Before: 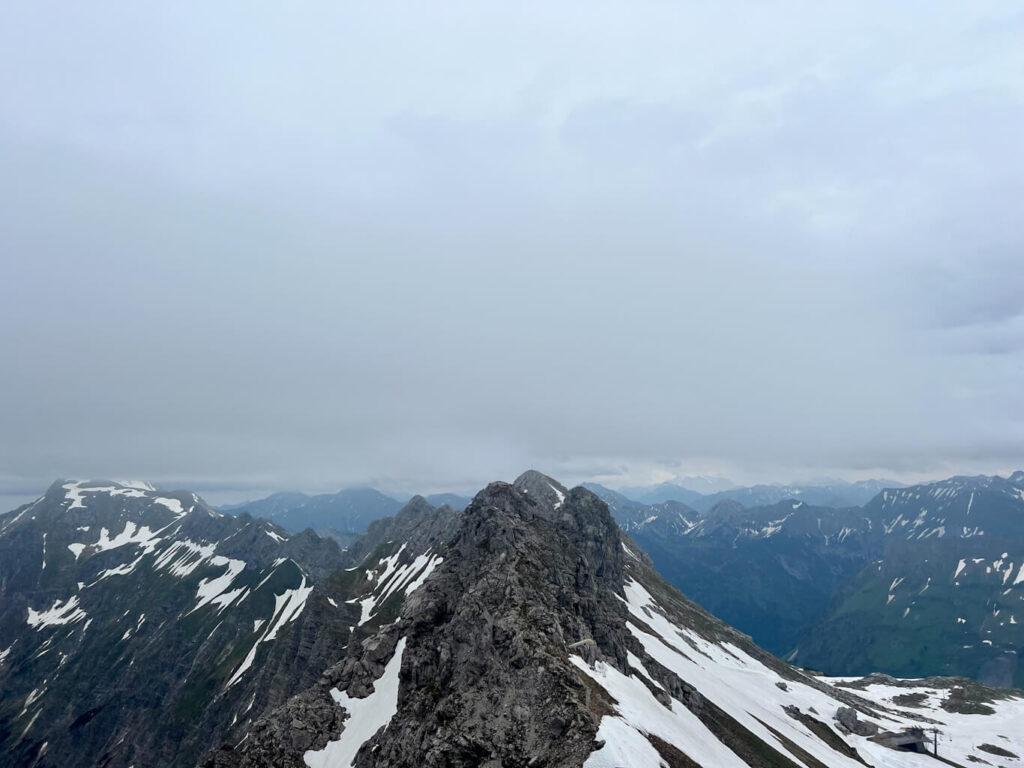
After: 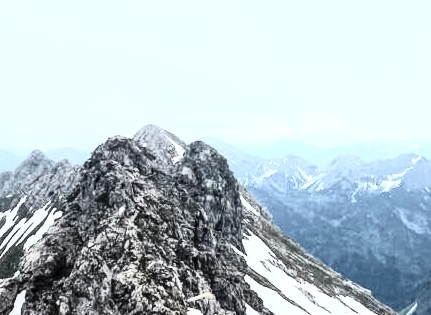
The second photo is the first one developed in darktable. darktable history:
crop: left 37.221%, top 45.169%, right 20.63%, bottom 13.777%
rgb curve: curves: ch0 [(0, 0) (0.21, 0.15) (0.24, 0.21) (0.5, 0.75) (0.75, 0.96) (0.89, 0.99) (1, 1)]; ch1 [(0, 0.02) (0.21, 0.13) (0.25, 0.2) (0.5, 0.67) (0.75, 0.9) (0.89, 0.97) (1, 1)]; ch2 [(0, 0.02) (0.21, 0.13) (0.25, 0.2) (0.5, 0.67) (0.75, 0.9) (0.89, 0.97) (1, 1)], compensate middle gray true
tone equalizer: -8 EV 0.25 EV, -7 EV 0.417 EV, -6 EV 0.417 EV, -5 EV 0.25 EV, -3 EV -0.25 EV, -2 EV -0.417 EV, -1 EV -0.417 EV, +0 EV -0.25 EV, edges refinement/feathering 500, mask exposure compensation -1.57 EV, preserve details guided filter
contrast brightness saturation: contrast 0.43, brightness 0.56, saturation -0.19
local contrast: on, module defaults
